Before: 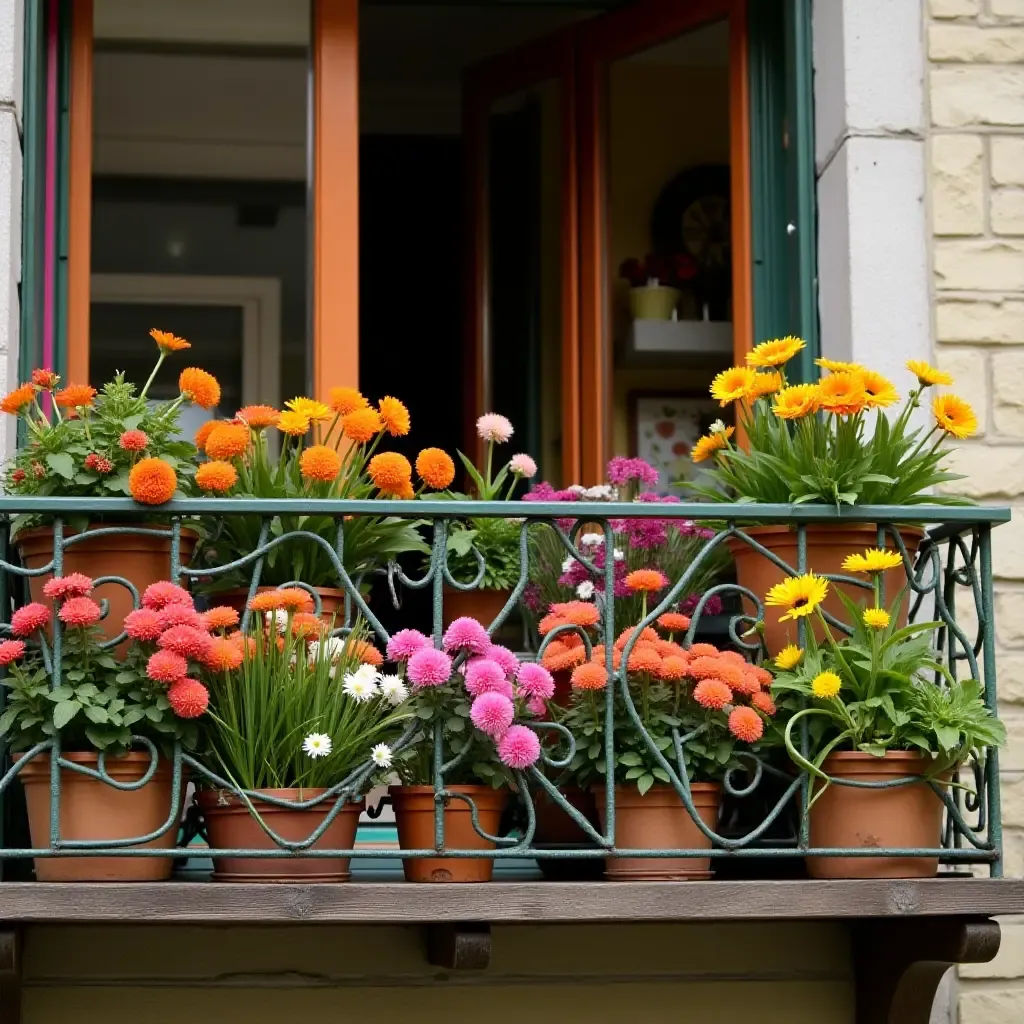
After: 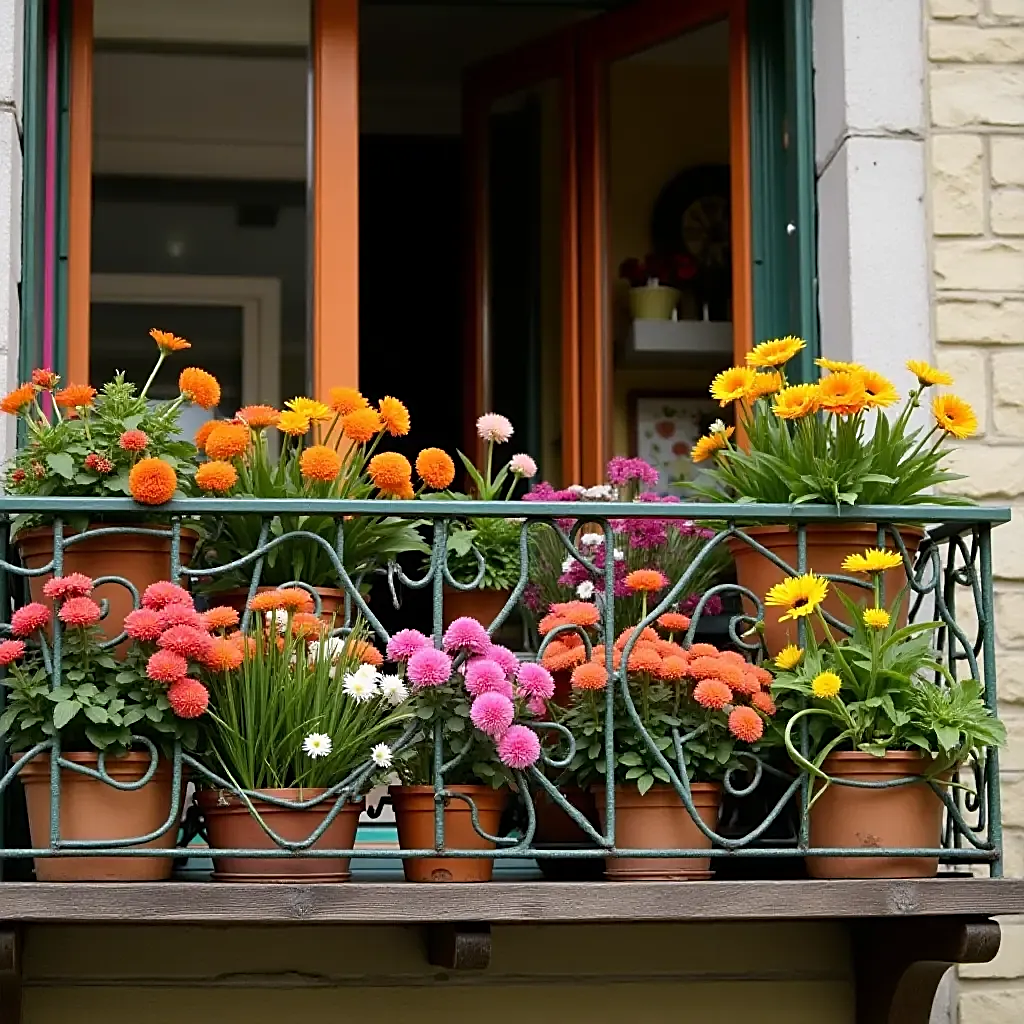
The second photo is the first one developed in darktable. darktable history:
sharpen: amount 0.577
